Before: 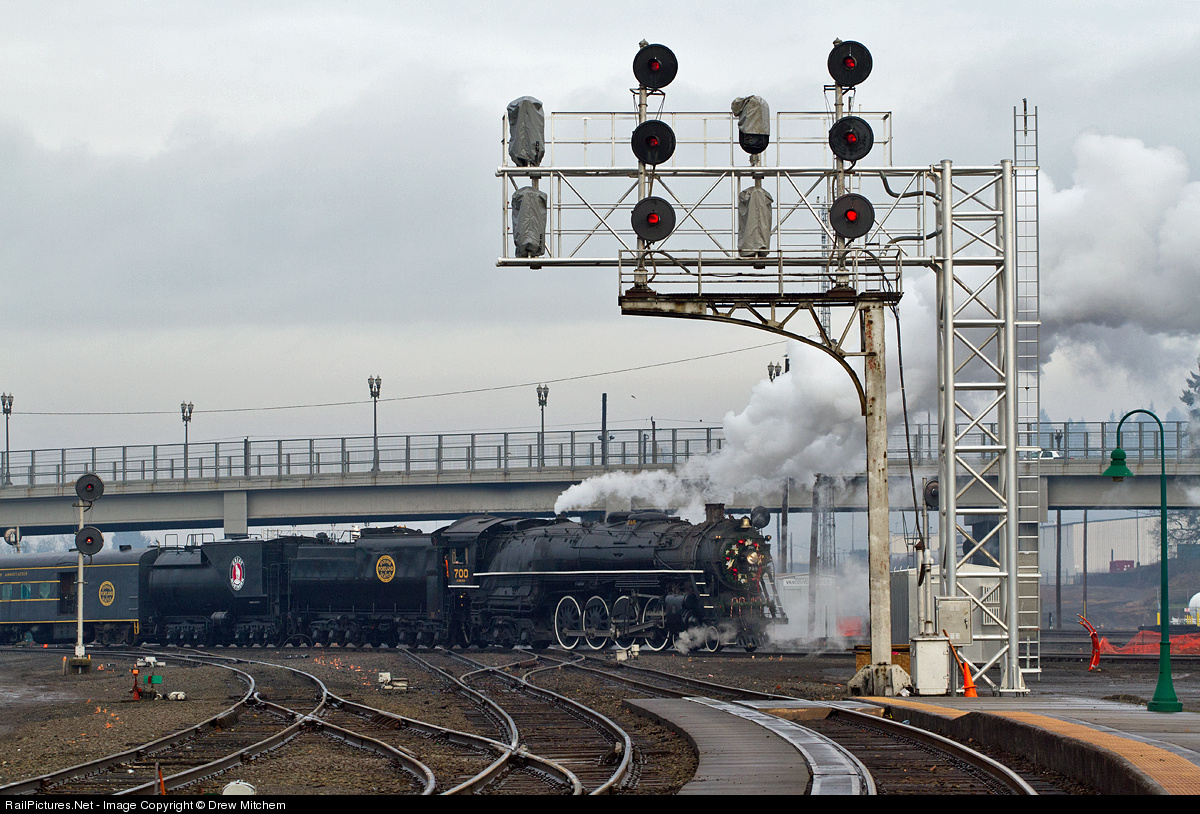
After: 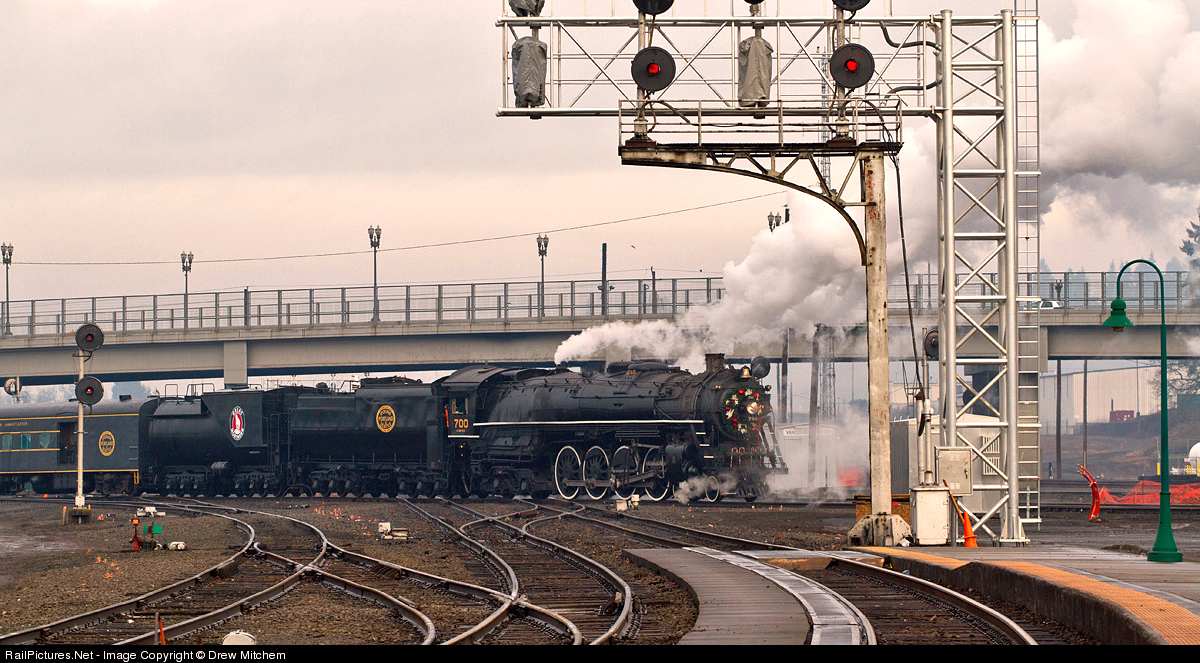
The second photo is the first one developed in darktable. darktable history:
exposure: exposure 0.258 EV, compensate highlight preservation false
crop and rotate: top 18.507%
white balance: red 1.127, blue 0.943
